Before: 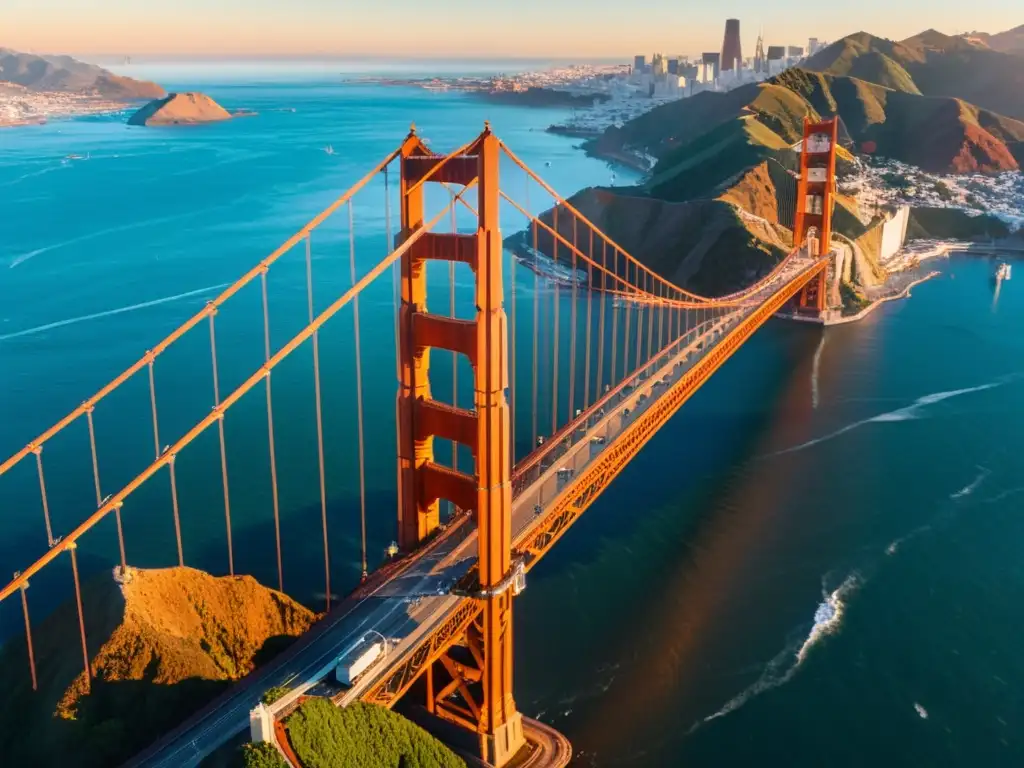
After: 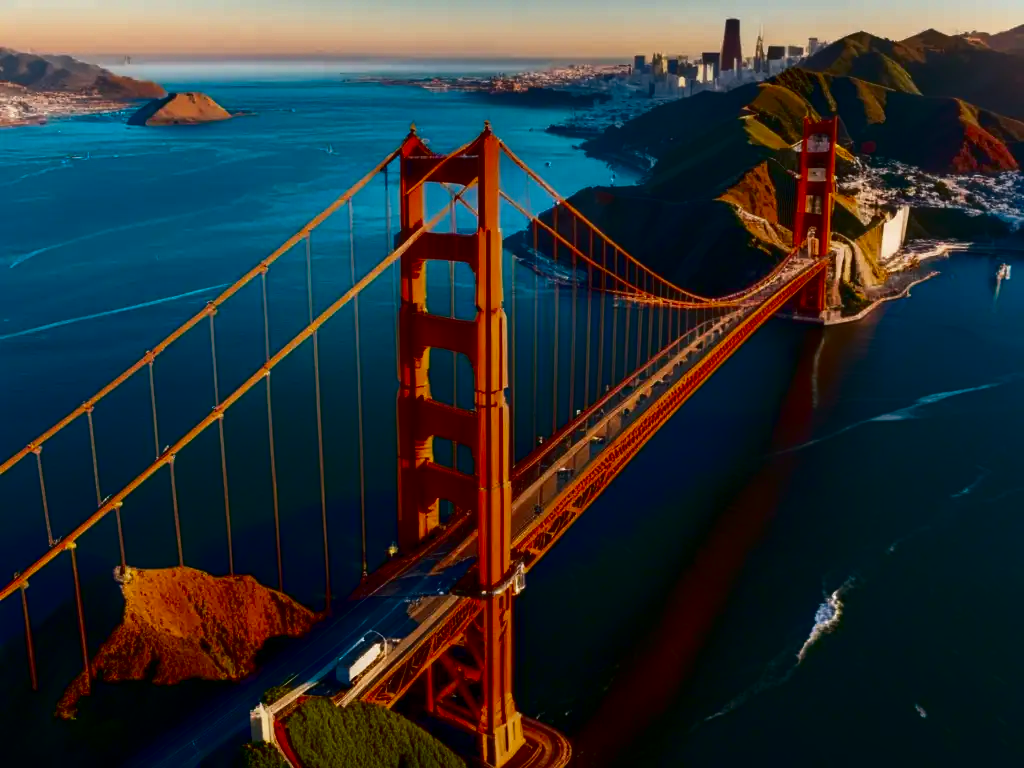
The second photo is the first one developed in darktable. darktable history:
haze removal: adaptive false
contrast brightness saturation: contrast 0.089, brightness -0.593, saturation 0.17
